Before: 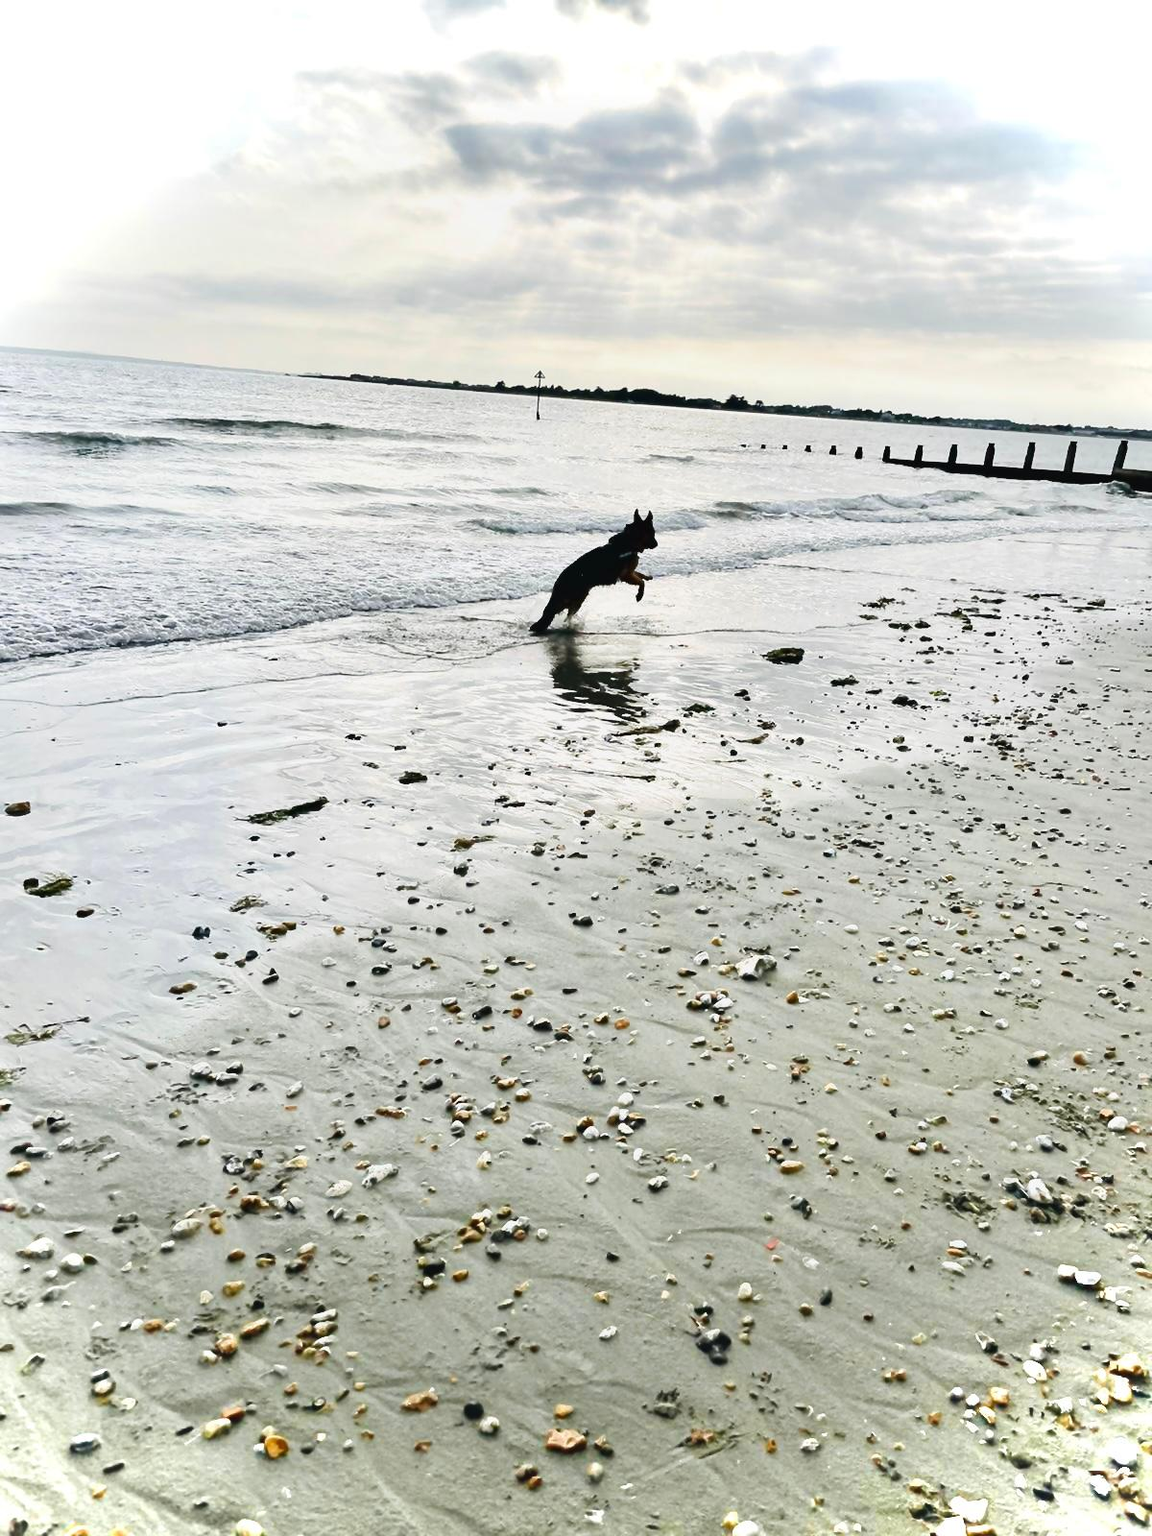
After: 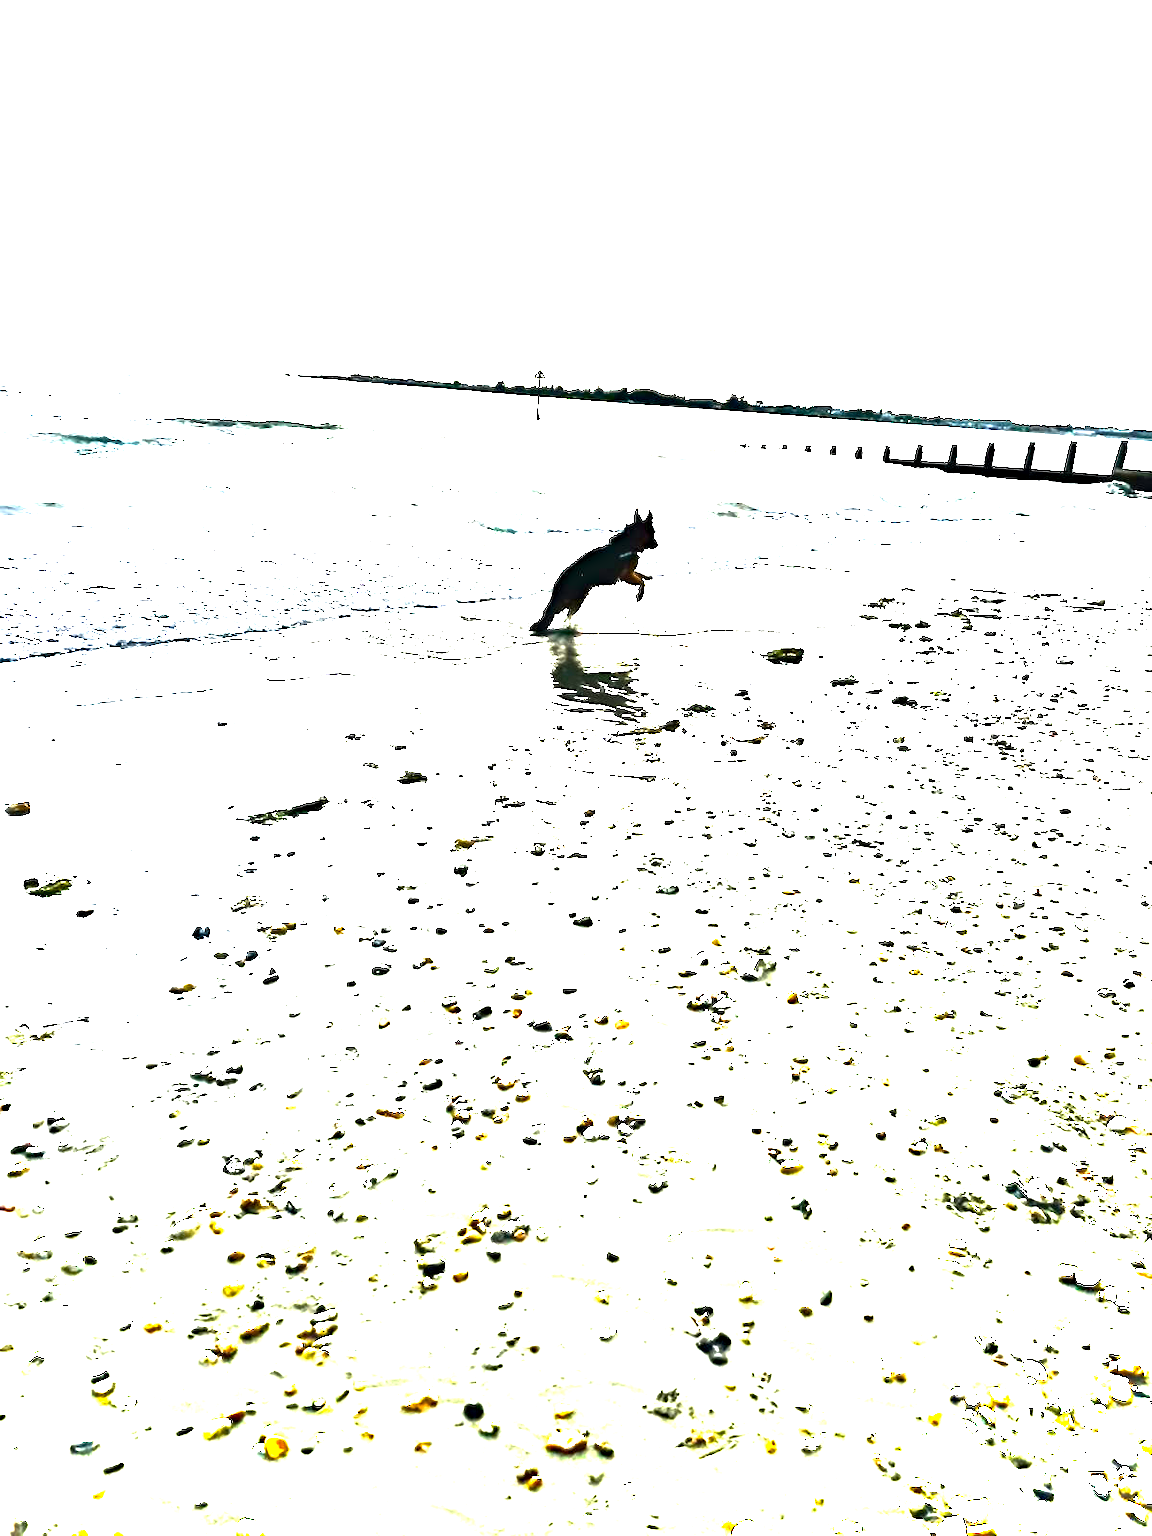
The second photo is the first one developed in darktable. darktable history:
tone equalizer: edges refinement/feathering 500, mask exposure compensation -1.57 EV, preserve details guided filter
haze removal: compatibility mode true, adaptive false
color balance rgb: shadows lift › chroma 0.789%, shadows lift › hue 113.83°, perceptual saturation grading › global saturation 0.996%, perceptual brilliance grading › global brilliance 34.33%, perceptual brilliance grading › highlights 49.356%, perceptual brilliance grading › mid-tones 59.354%, perceptual brilliance grading › shadows 34.583%, global vibrance 20%
exposure: exposure 0.203 EV, compensate exposure bias true, compensate highlight preservation false
